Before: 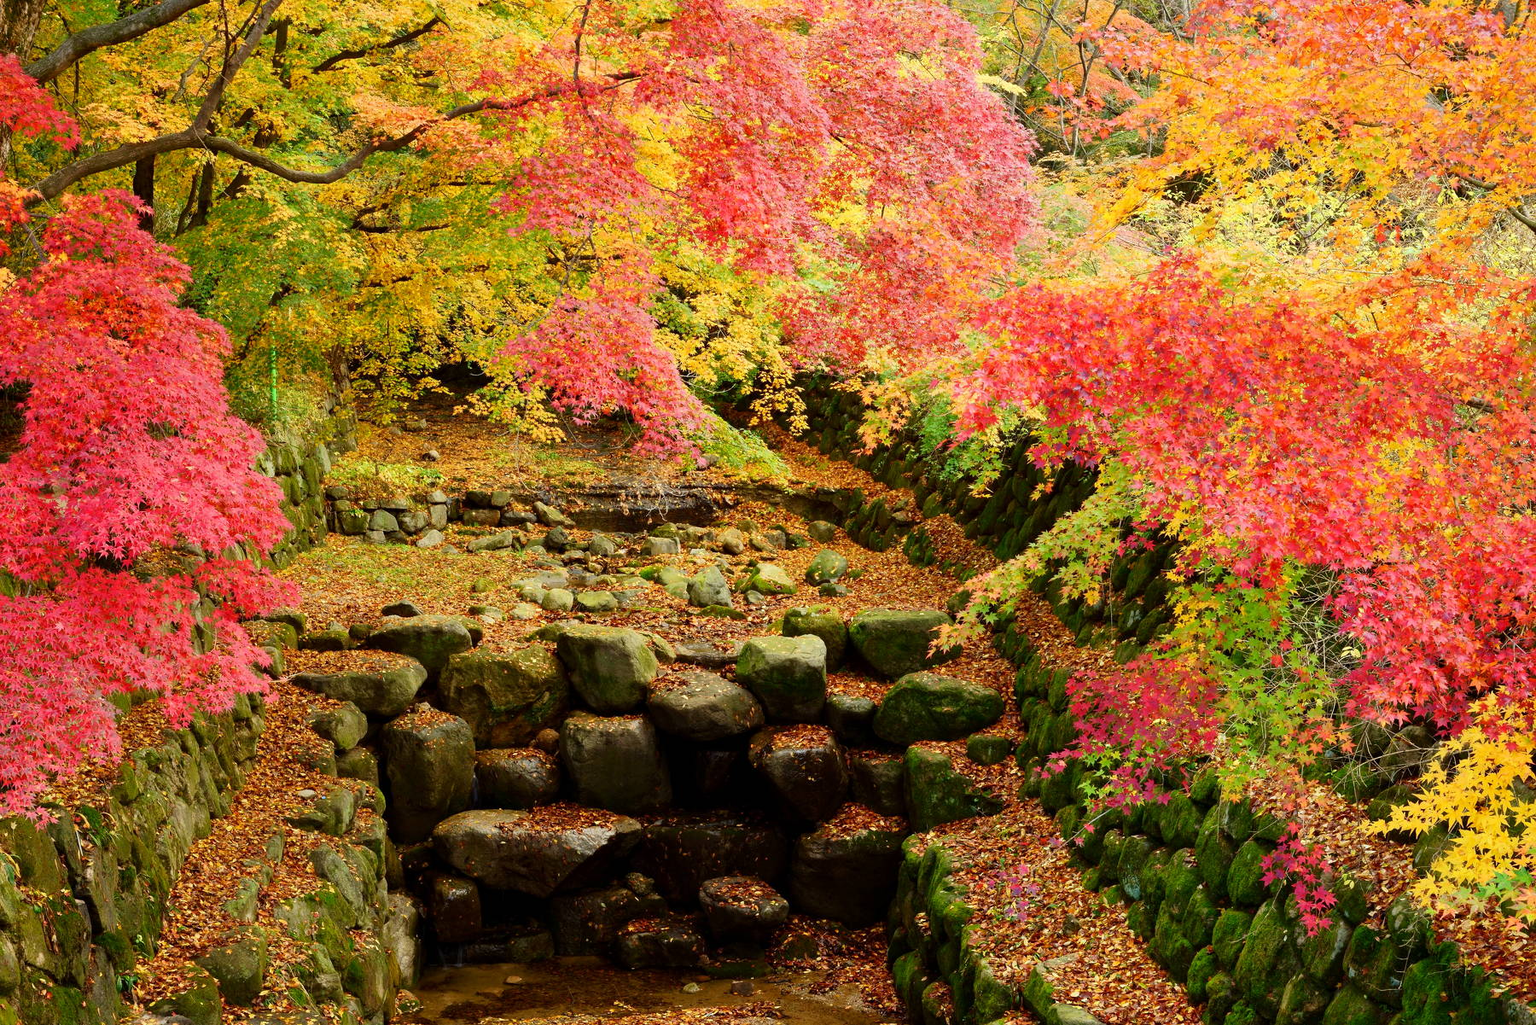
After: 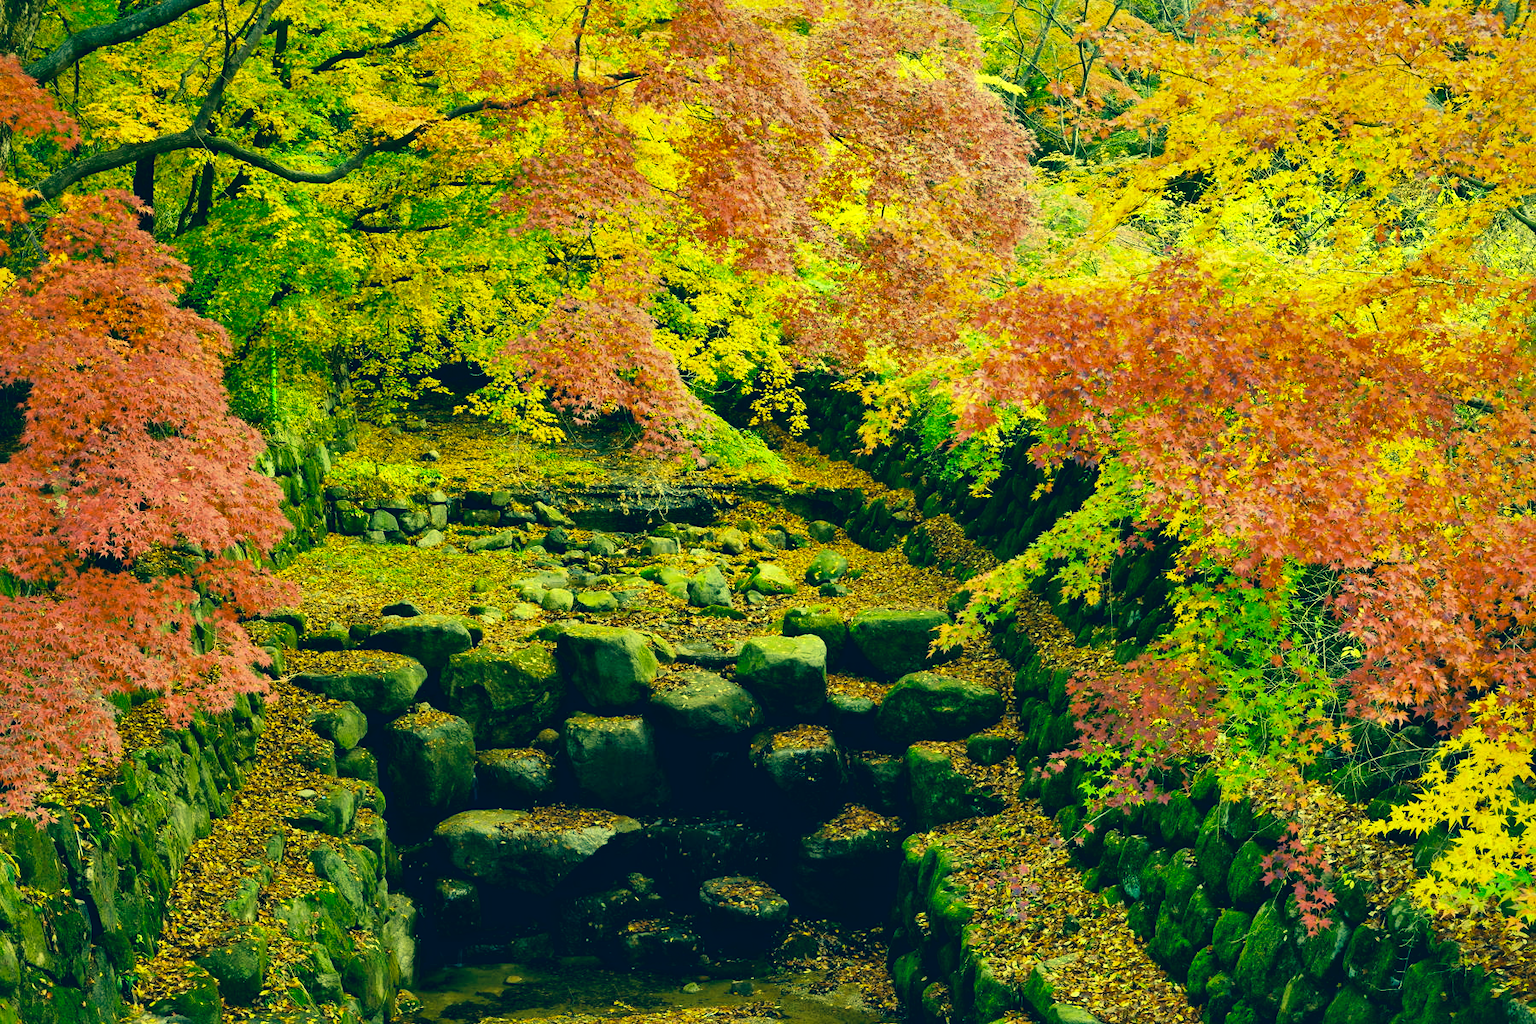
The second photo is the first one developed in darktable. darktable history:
local contrast: mode bilateral grid, contrast 25, coarseness 61, detail 151%, midtone range 0.2
color correction: highlights a* -15.12, highlights b* 39.98, shadows a* -39.68, shadows b* -25.88
